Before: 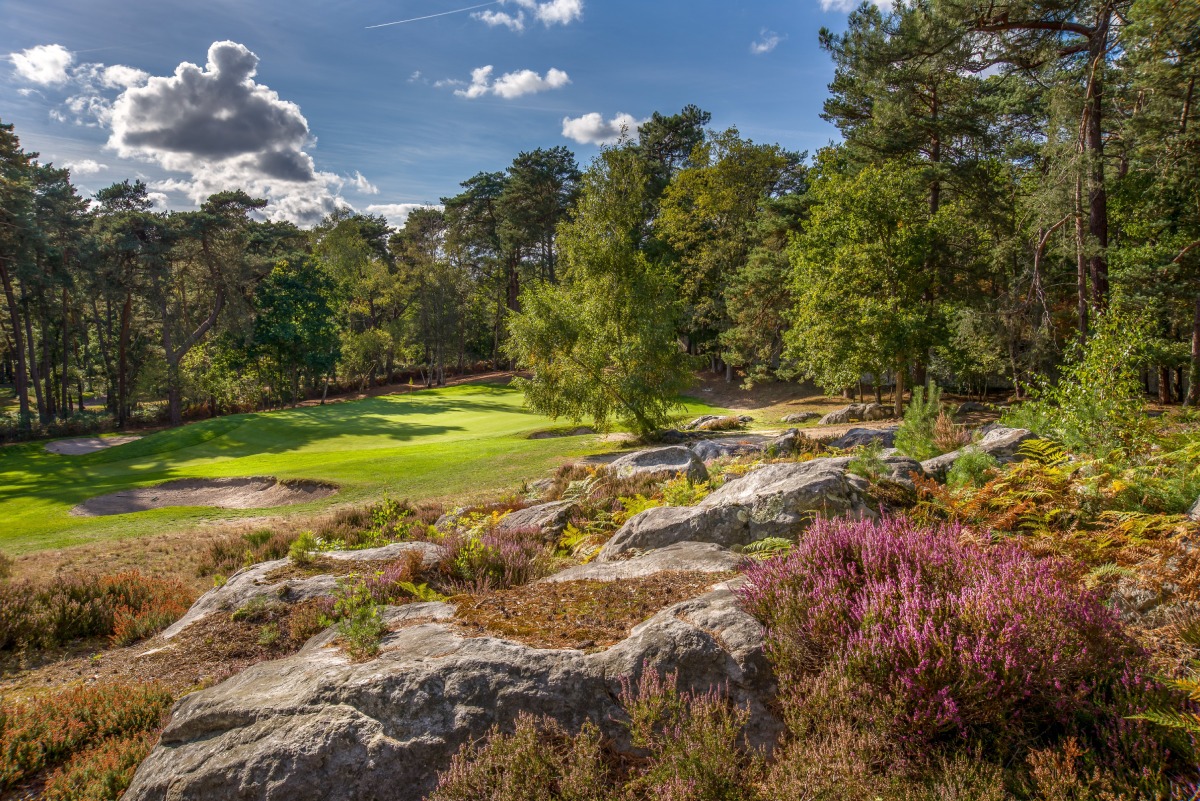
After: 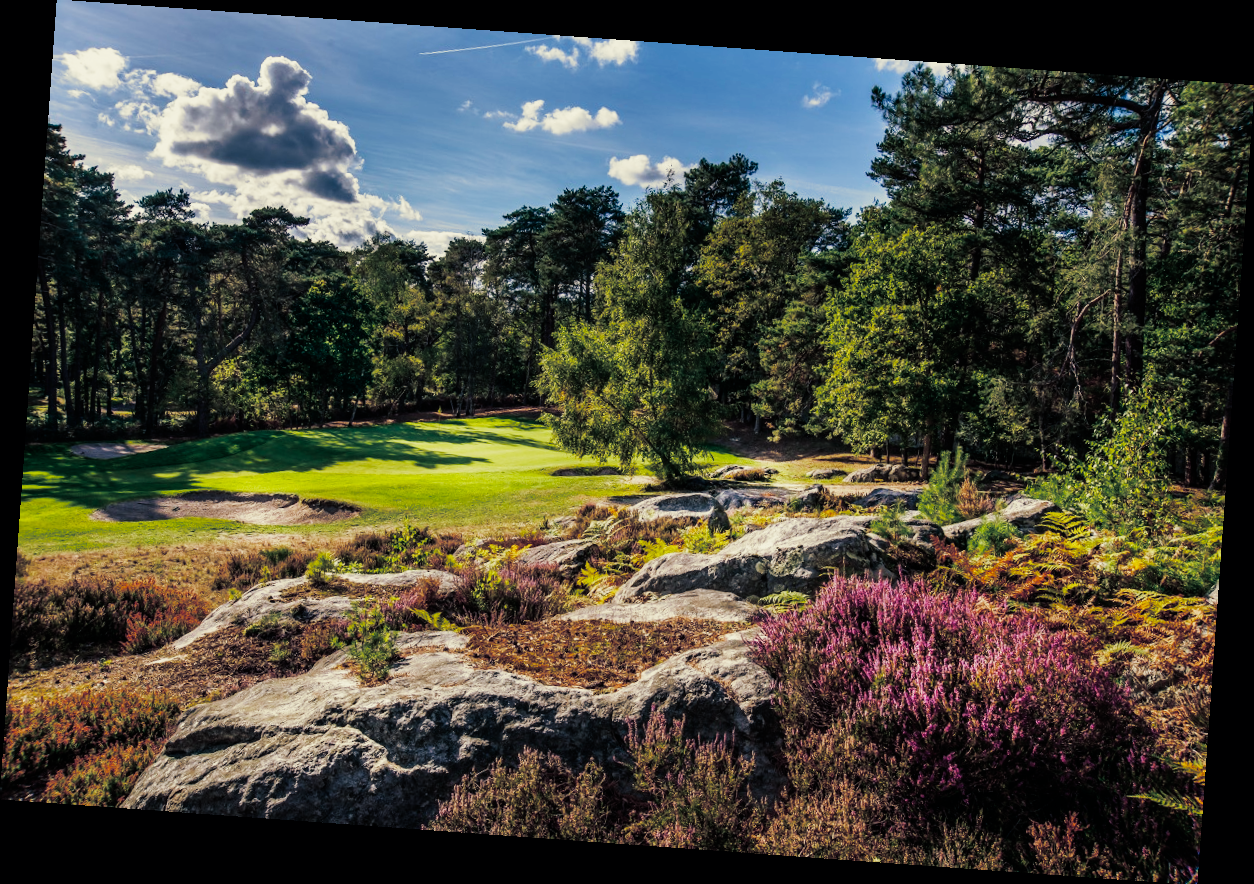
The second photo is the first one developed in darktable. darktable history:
rotate and perspective: rotation 4.1°, automatic cropping off
sigmoid: contrast 2, skew -0.2, preserve hue 0%, red attenuation 0.1, red rotation 0.035, green attenuation 0.1, green rotation -0.017, blue attenuation 0.15, blue rotation -0.052, base primaries Rec2020
split-toning: shadows › hue 216°, shadows › saturation 1, highlights › hue 57.6°, balance -33.4
